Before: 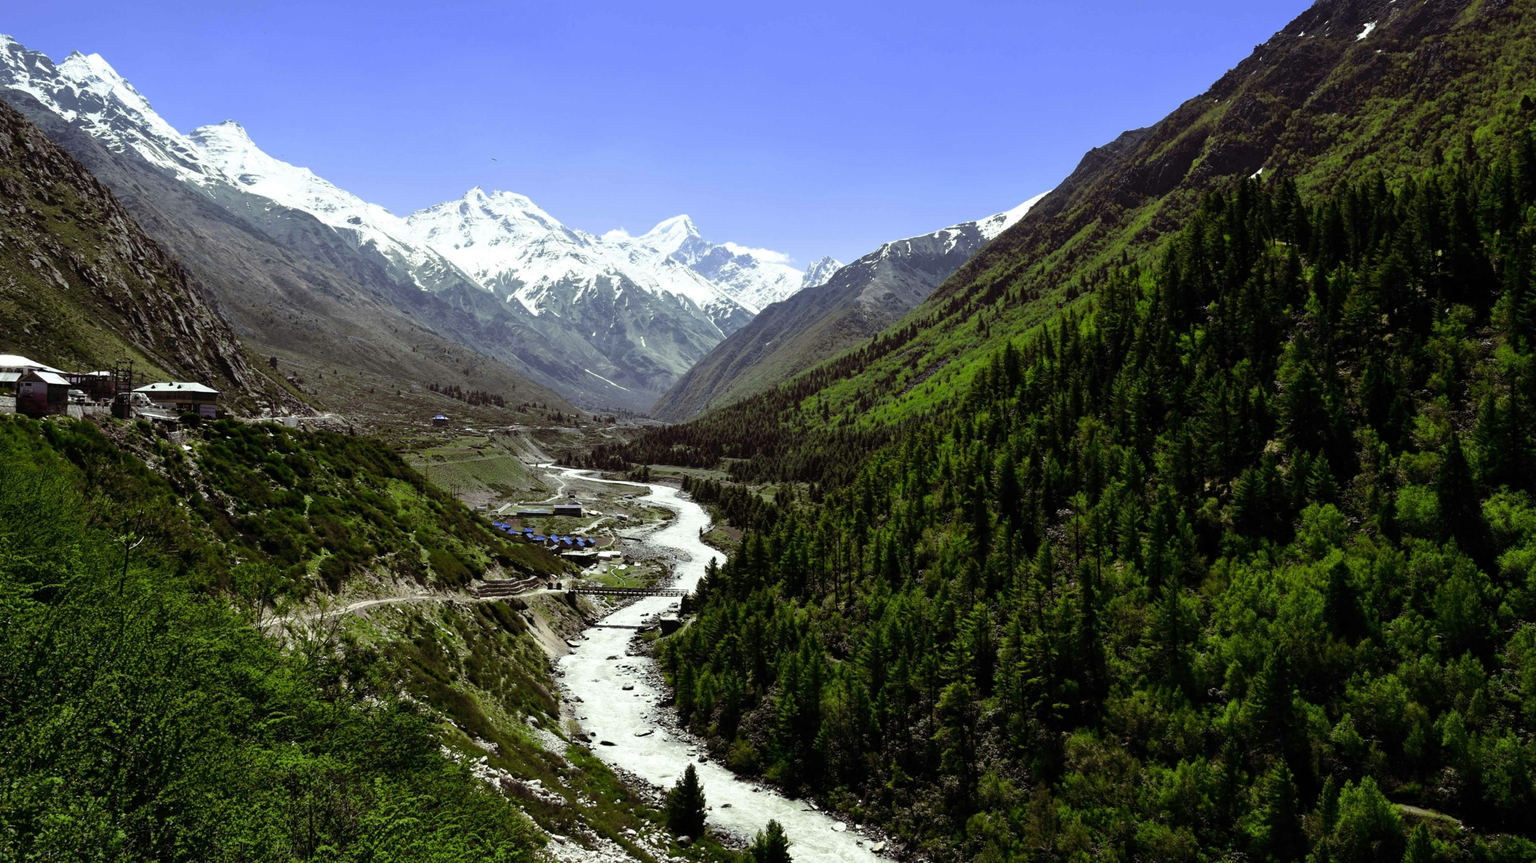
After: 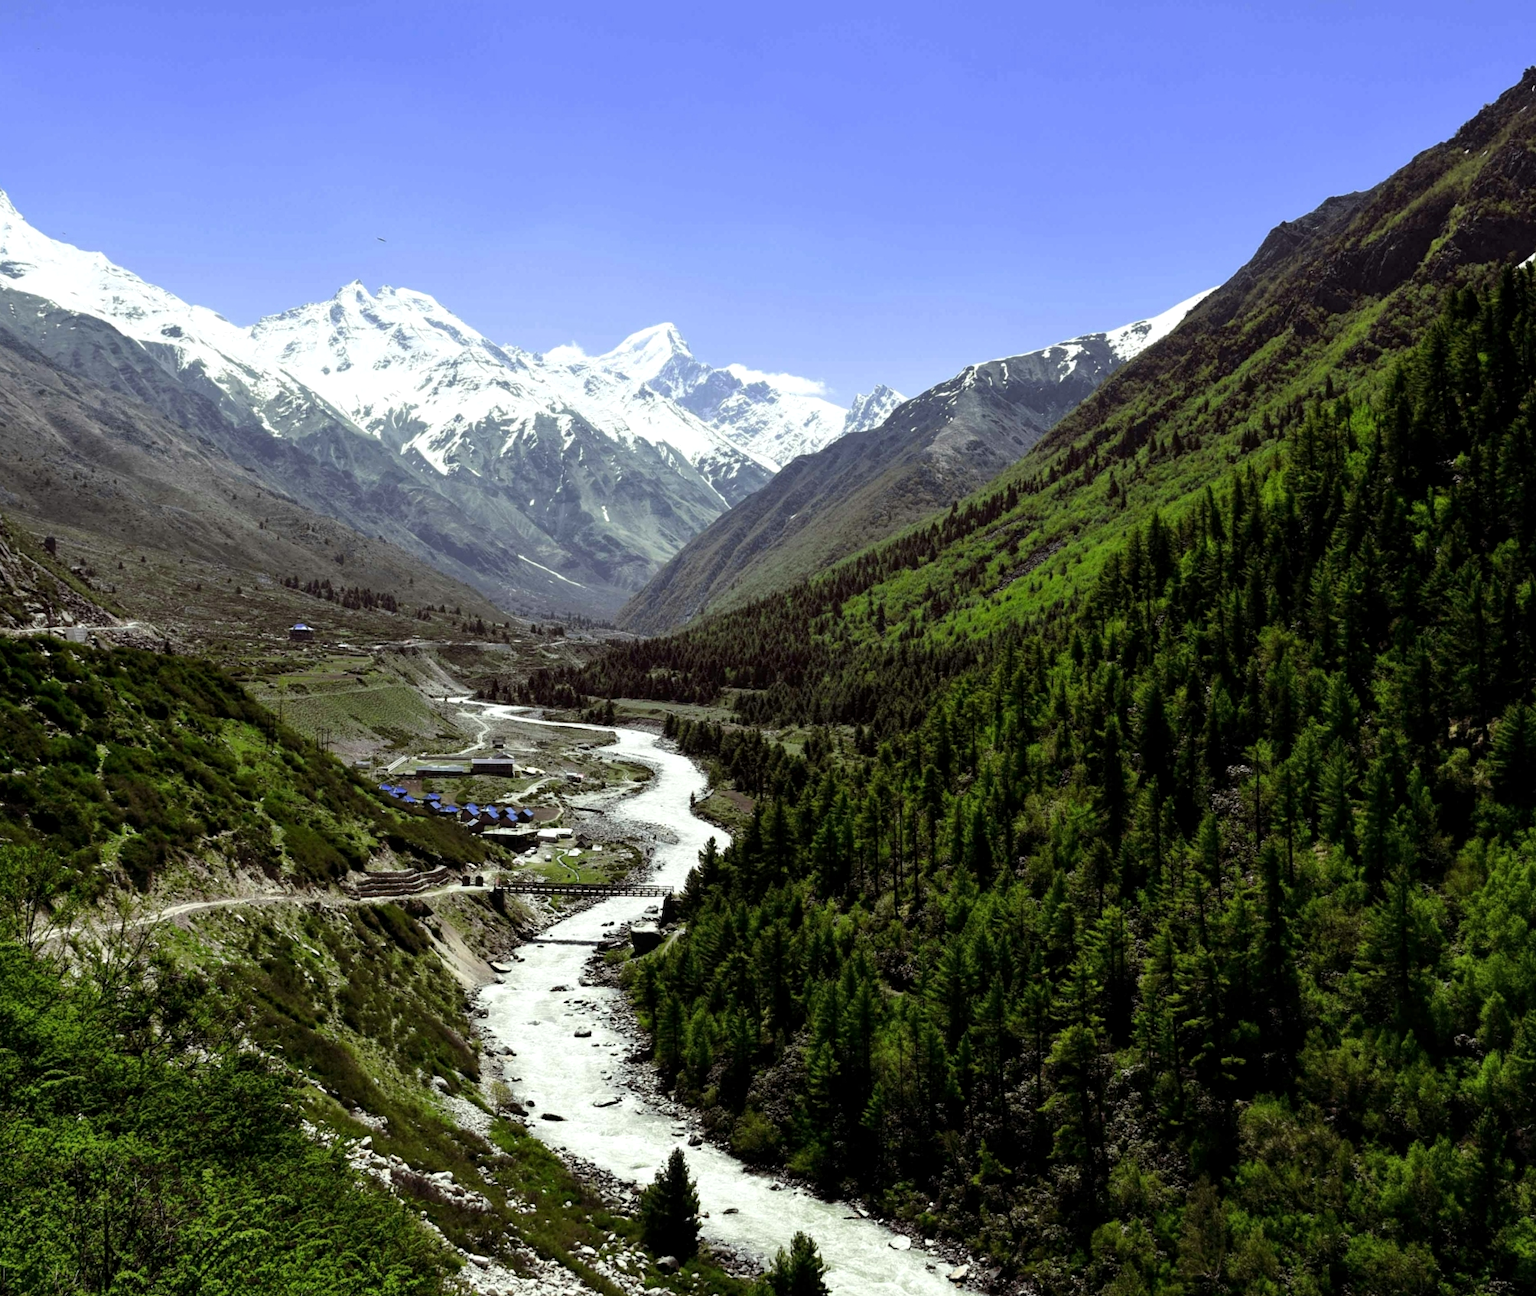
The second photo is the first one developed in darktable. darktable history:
local contrast: highlights 103%, shadows 101%, detail 119%, midtone range 0.2
crop and rotate: left 15.627%, right 17.775%
